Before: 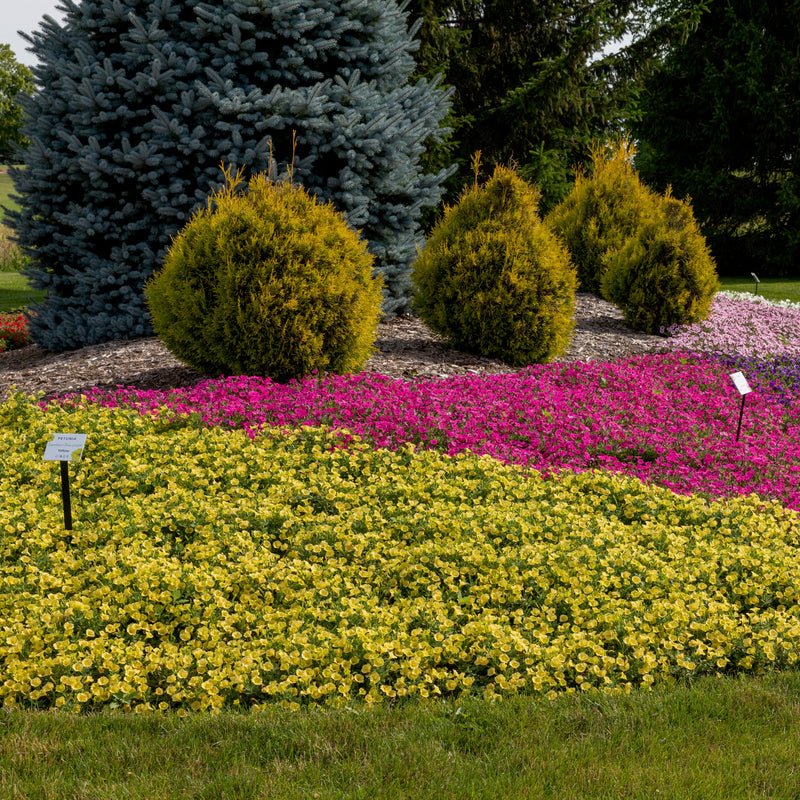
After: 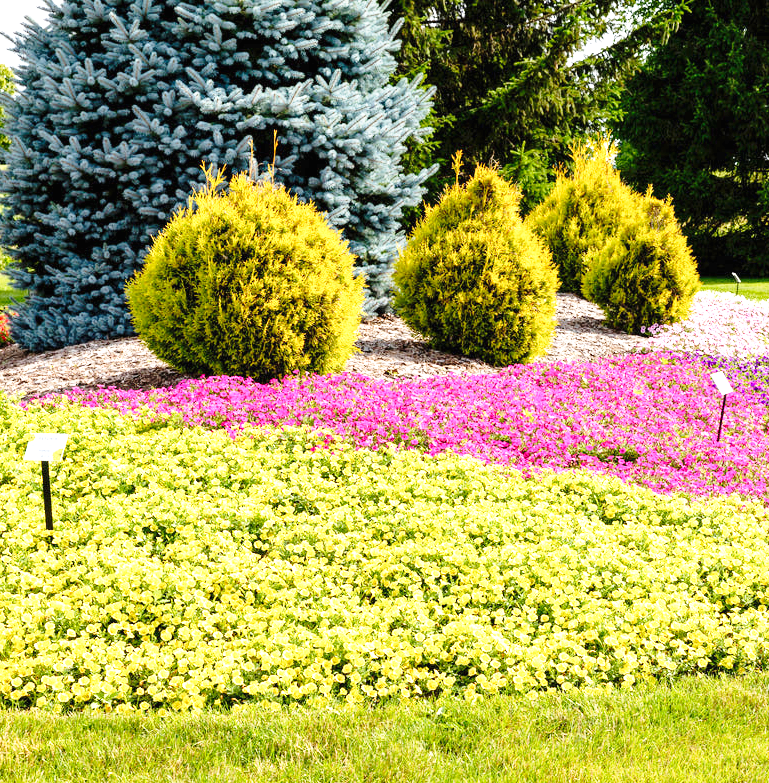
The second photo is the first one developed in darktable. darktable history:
exposure: black level correction 0, exposure 1.688 EV, compensate highlight preservation false
base curve: curves: ch0 [(0, 0) (0.028, 0.03) (0.121, 0.232) (0.46, 0.748) (0.859, 0.968) (1, 1)], preserve colors none
crop and rotate: left 2.6%, right 1.218%, bottom 2.056%
